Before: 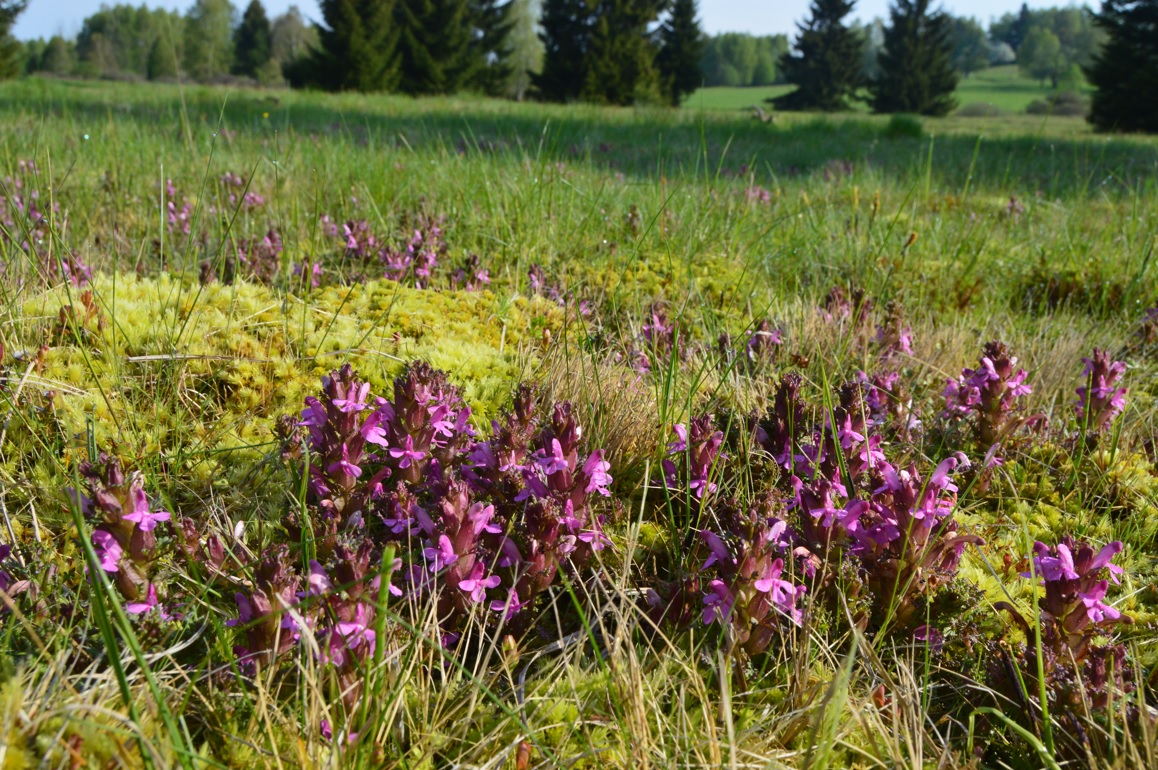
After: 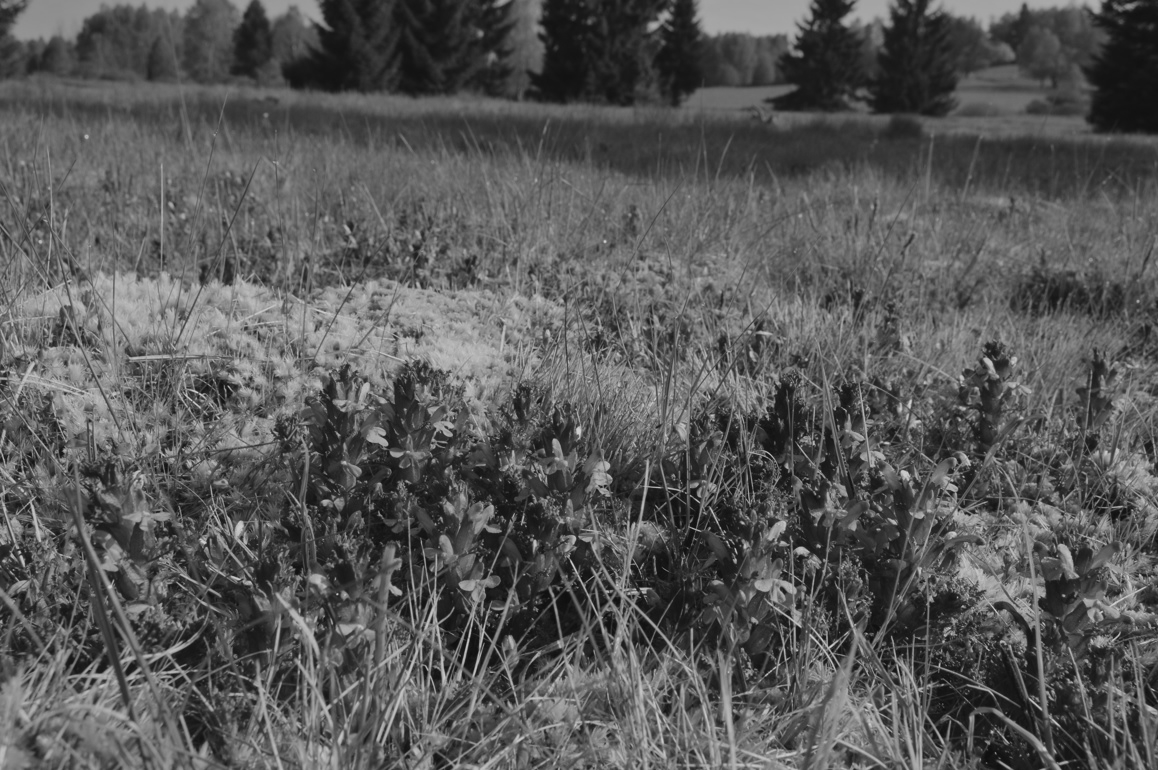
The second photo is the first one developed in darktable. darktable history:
monochrome: a 79.32, b 81.83, size 1.1
color balance rgb: shadows lift › chroma 9.92%, shadows lift › hue 45.12°, power › luminance 3.26%, power › hue 231.93°, global offset › luminance 0.4%, global offset › chroma 0.21%, global offset › hue 255.02°
